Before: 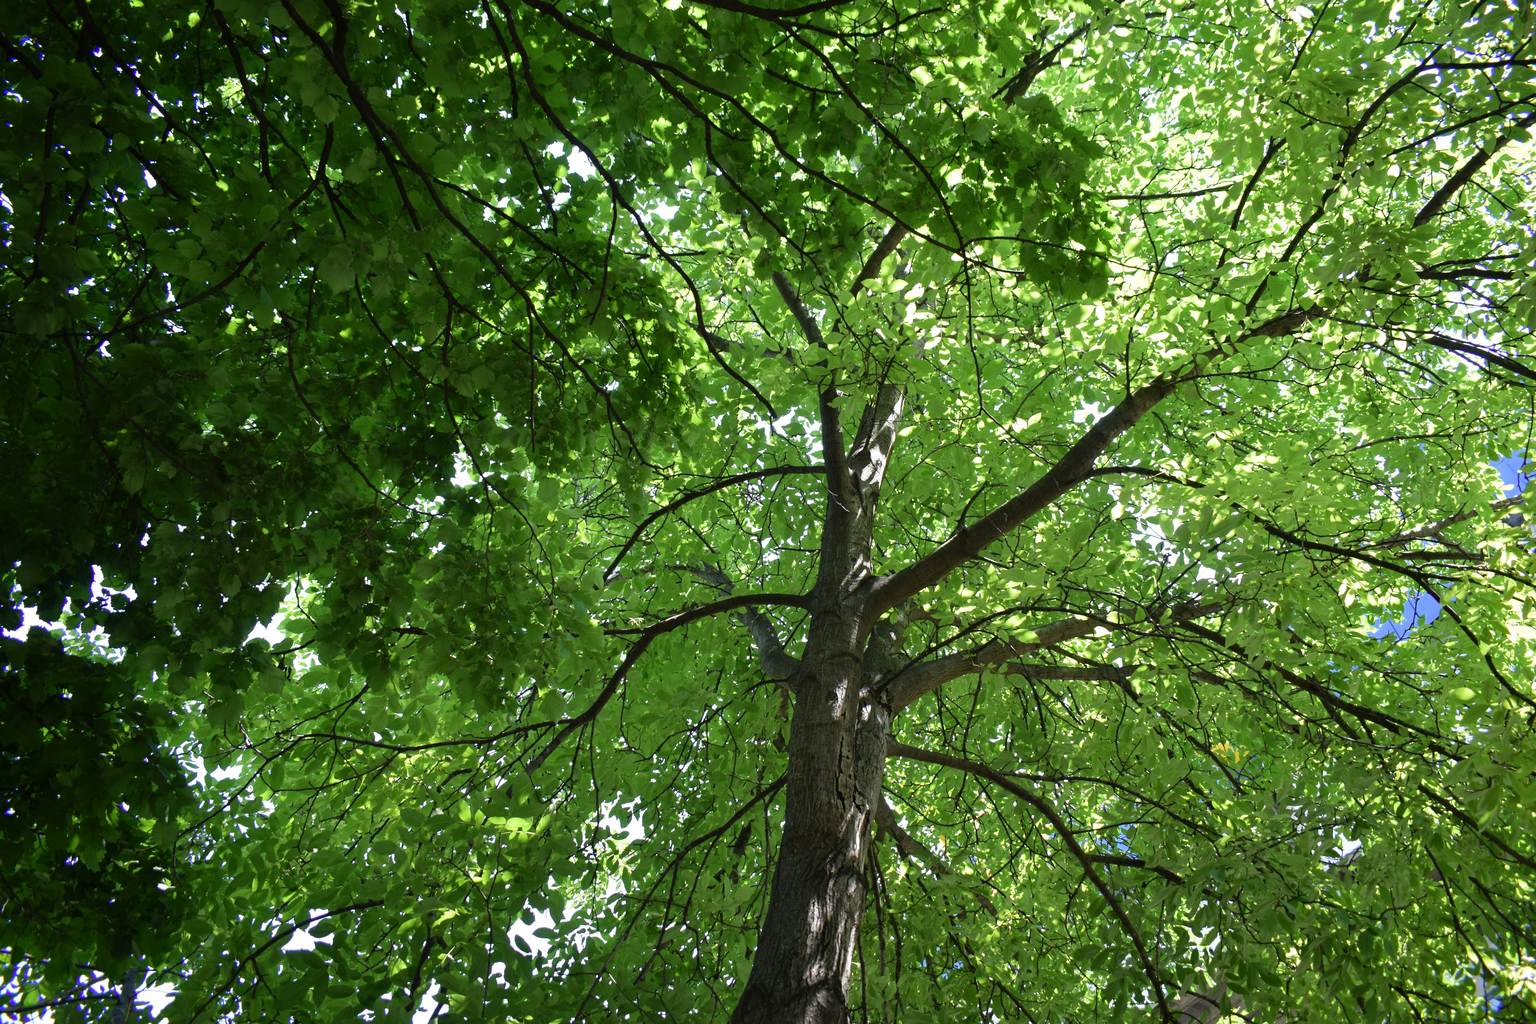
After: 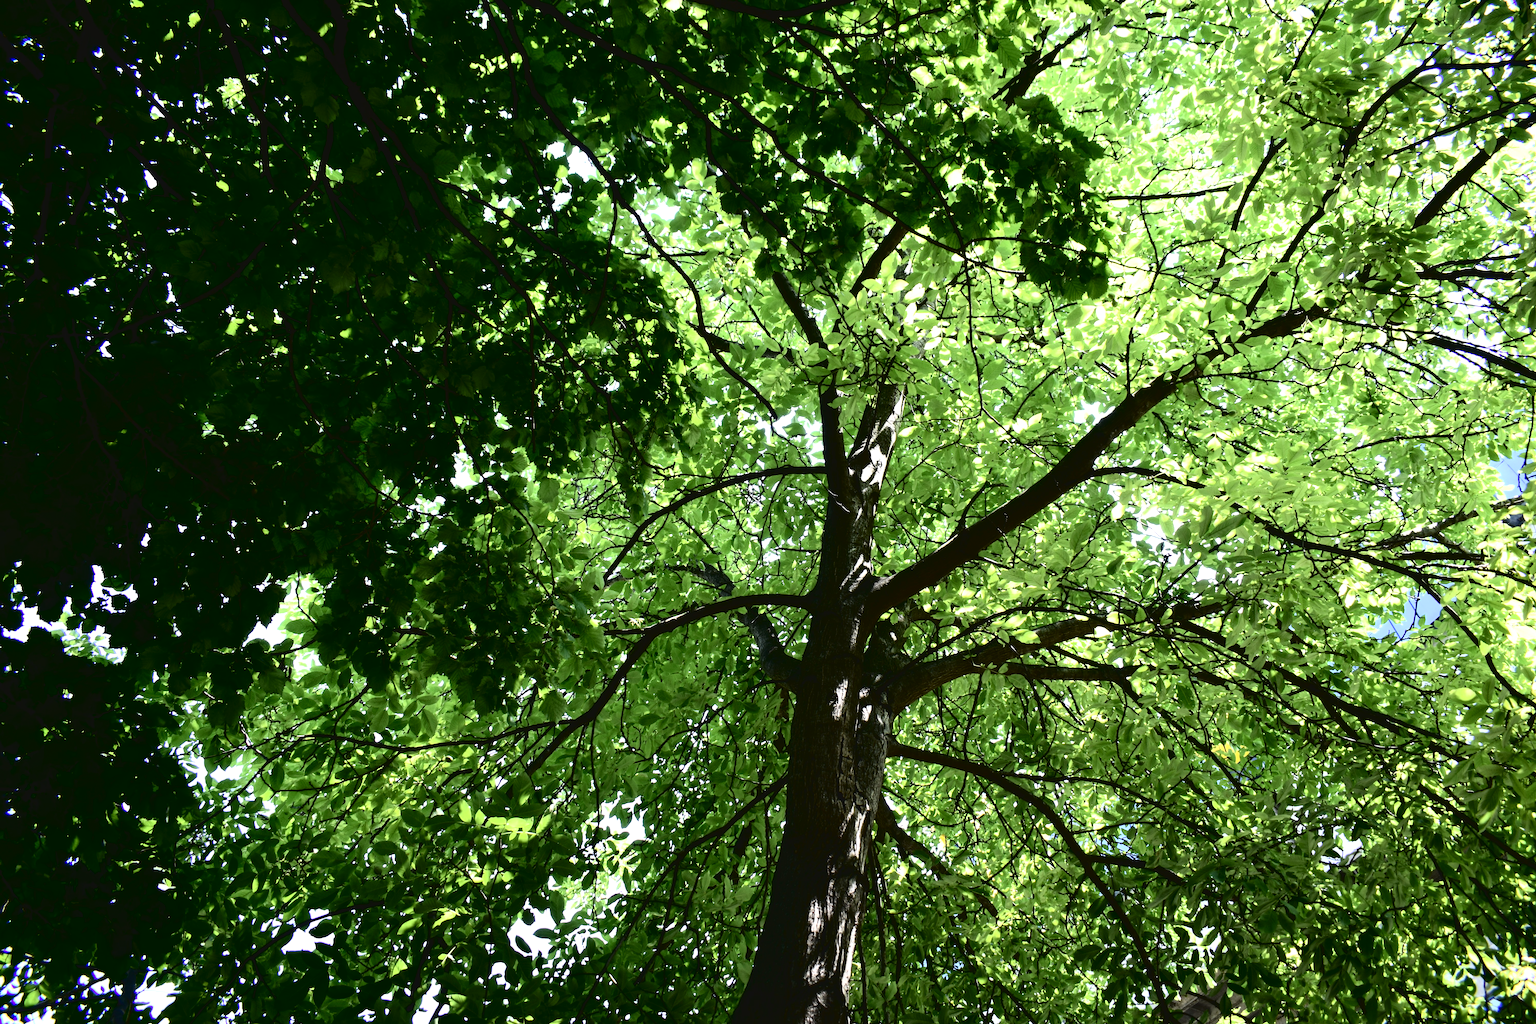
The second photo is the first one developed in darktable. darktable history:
tone equalizer: -8 EV -0.415 EV, -7 EV -0.391 EV, -6 EV -0.339 EV, -5 EV -0.215 EV, -3 EV 0.203 EV, -2 EV 0.316 EV, -1 EV 0.384 EV, +0 EV 0.388 EV, edges refinement/feathering 500, mask exposure compensation -1.57 EV, preserve details no
contrast brightness saturation: contrast 0.27
tone curve: curves: ch0 [(0, 0) (0.003, 0.047) (0.011, 0.047) (0.025, 0.047) (0.044, 0.049) (0.069, 0.051) (0.1, 0.062) (0.136, 0.086) (0.177, 0.125) (0.224, 0.178) (0.277, 0.246) (0.335, 0.324) (0.399, 0.407) (0.468, 0.48) (0.543, 0.57) (0.623, 0.675) (0.709, 0.772) (0.801, 0.876) (0.898, 0.963) (1, 1)], color space Lab, independent channels, preserve colors none
